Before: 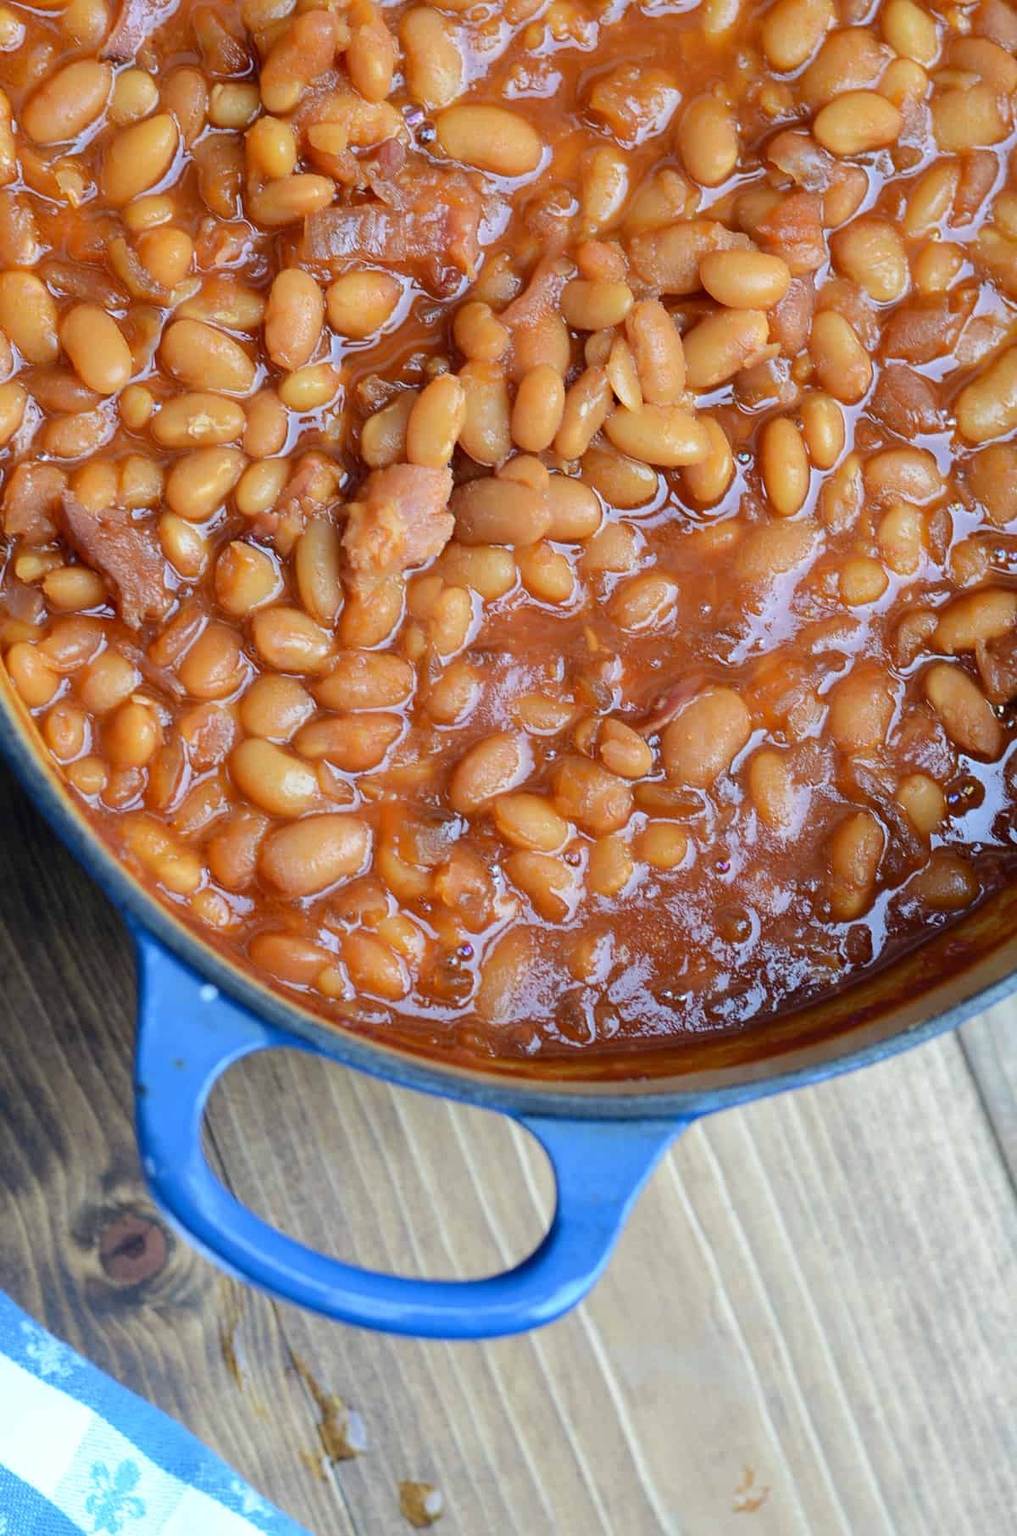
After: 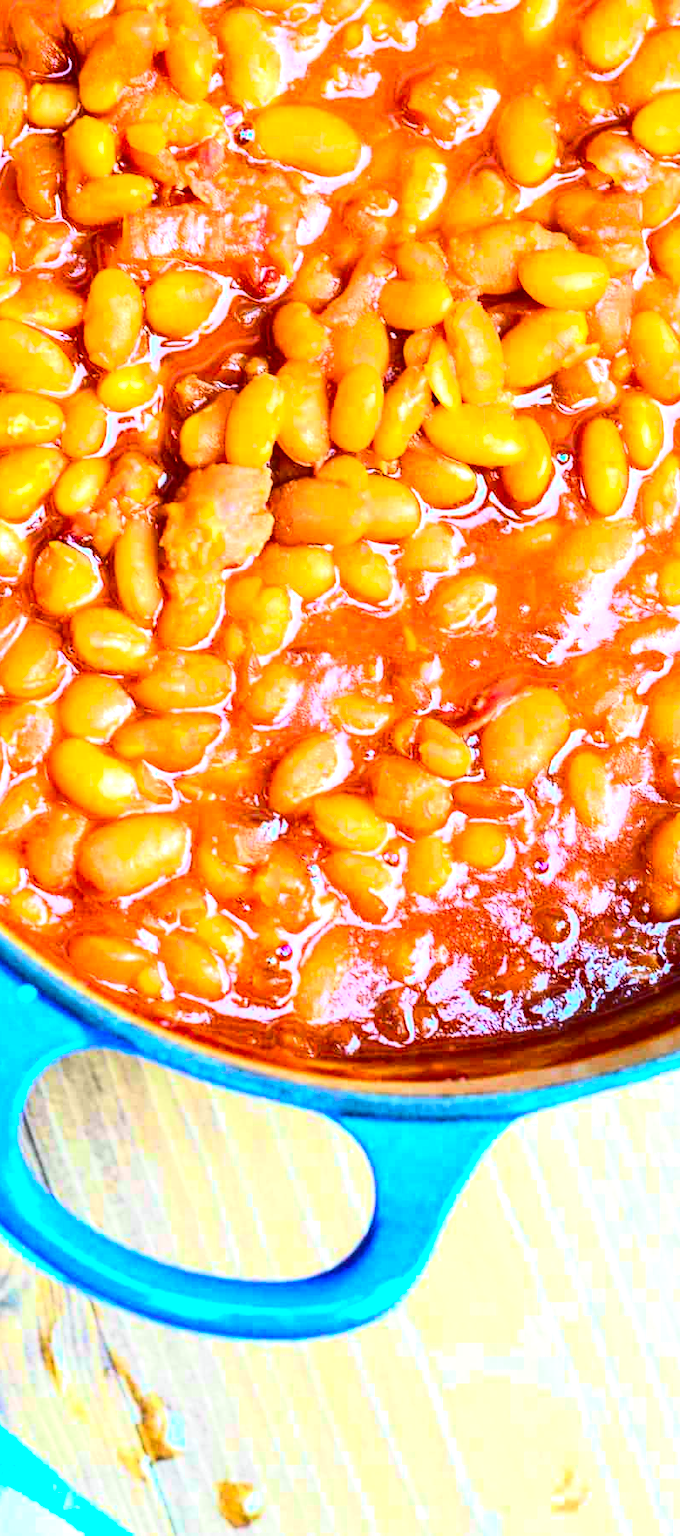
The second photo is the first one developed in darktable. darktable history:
crop and rotate: left 17.845%, right 15.228%
color balance rgb: perceptual saturation grading › global saturation 75.894%, perceptual saturation grading › shadows -29.611%
exposure: black level correction 0, exposure 0.698 EV, compensate highlight preservation false
tone equalizer: -8 EV -0.713 EV, -7 EV -0.718 EV, -6 EV -0.563 EV, -5 EV -0.414 EV, -3 EV 0.391 EV, -2 EV 0.6 EV, -1 EV 0.692 EV, +0 EV 0.722 EV, edges refinement/feathering 500, mask exposure compensation -1.57 EV, preserve details no
tone curve: curves: ch0 [(0, 0.003) (0.044, 0.032) (0.12, 0.089) (0.19, 0.164) (0.269, 0.269) (0.473, 0.533) (0.595, 0.695) (0.718, 0.823) (0.855, 0.931) (1, 0.982)]; ch1 [(0, 0) (0.243, 0.245) (0.427, 0.387) (0.493, 0.481) (0.501, 0.5) (0.521, 0.528) (0.554, 0.586) (0.607, 0.655) (0.671, 0.735) (0.796, 0.85) (1, 1)]; ch2 [(0, 0) (0.249, 0.216) (0.357, 0.317) (0.448, 0.432) (0.478, 0.492) (0.498, 0.499) (0.517, 0.519) (0.537, 0.57) (0.569, 0.623) (0.61, 0.663) (0.706, 0.75) (0.808, 0.809) (0.991, 0.968)], color space Lab, independent channels, preserve colors none
local contrast: detail 110%
